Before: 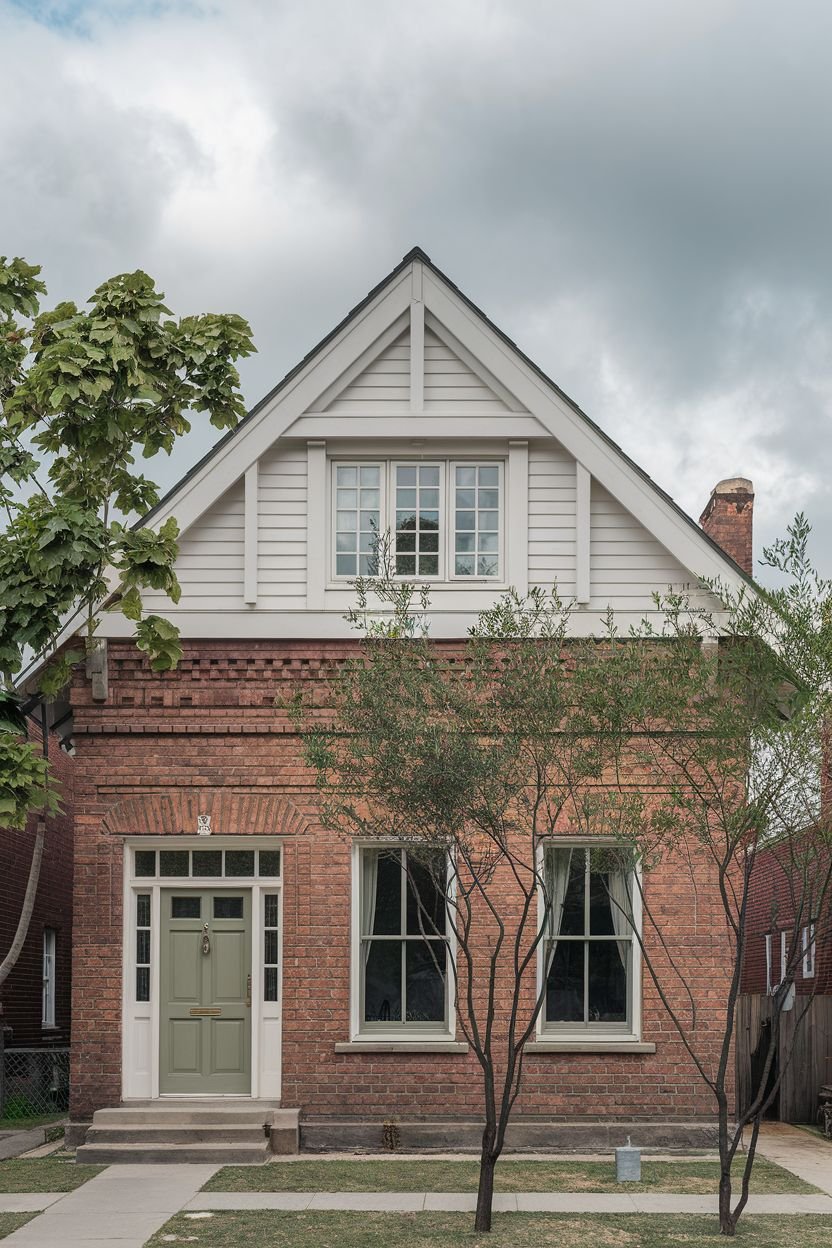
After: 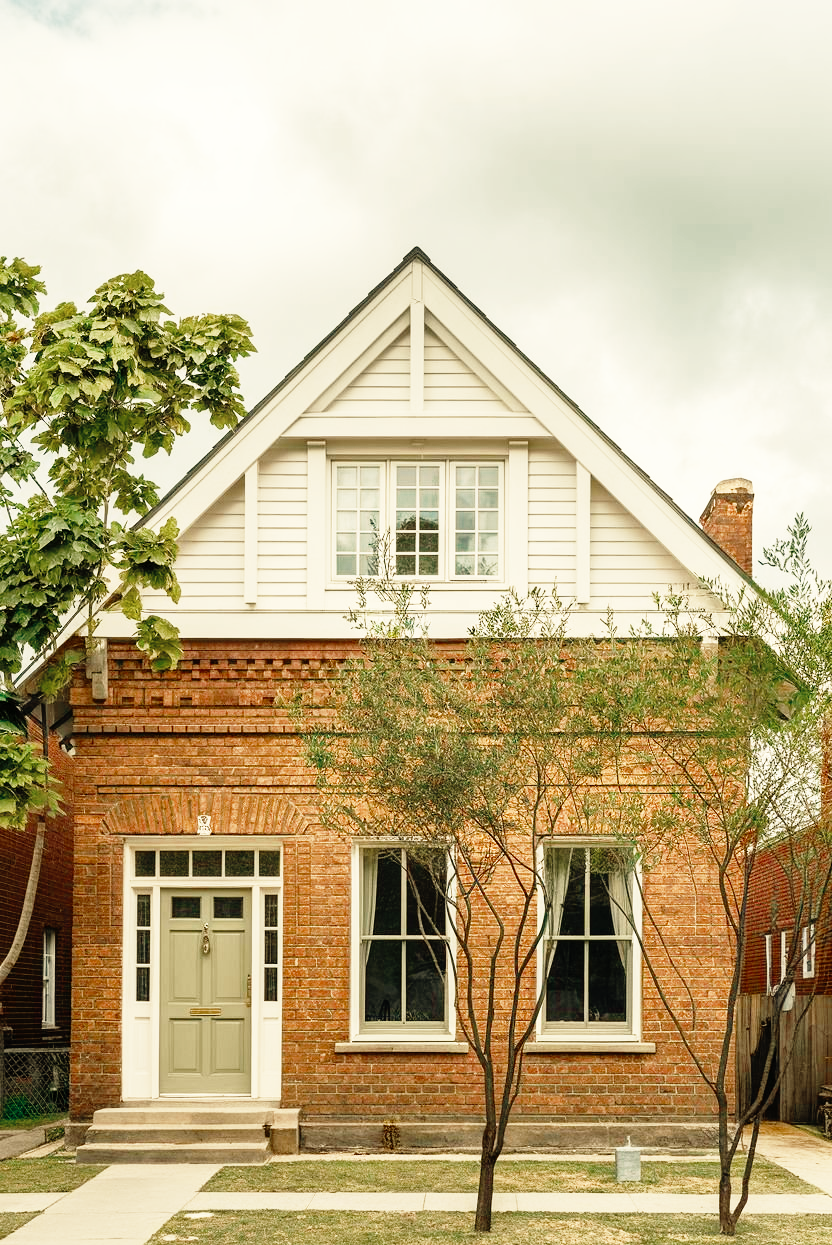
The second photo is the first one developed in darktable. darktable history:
white balance: red 1.08, blue 0.791
color balance rgb: perceptual saturation grading › global saturation 20%, perceptual saturation grading › highlights -25%, perceptual saturation grading › shadows 50%
color zones: curves: ch0 [(0, 0.5) (0.125, 0.4) (0.25, 0.5) (0.375, 0.4) (0.5, 0.4) (0.625, 0.35) (0.75, 0.35) (0.875, 0.5)]; ch1 [(0, 0.35) (0.125, 0.45) (0.25, 0.35) (0.375, 0.35) (0.5, 0.35) (0.625, 0.35) (0.75, 0.45) (0.875, 0.35)]; ch2 [(0, 0.6) (0.125, 0.5) (0.25, 0.5) (0.375, 0.6) (0.5, 0.6) (0.625, 0.5) (0.75, 0.5) (0.875, 0.5)]
crop: top 0.05%, bottom 0.098%
base curve: curves: ch0 [(0, 0) (0.012, 0.01) (0.073, 0.168) (0.31, 0.711) (0.645, 0.957) (1, 1)], preserve colors none
